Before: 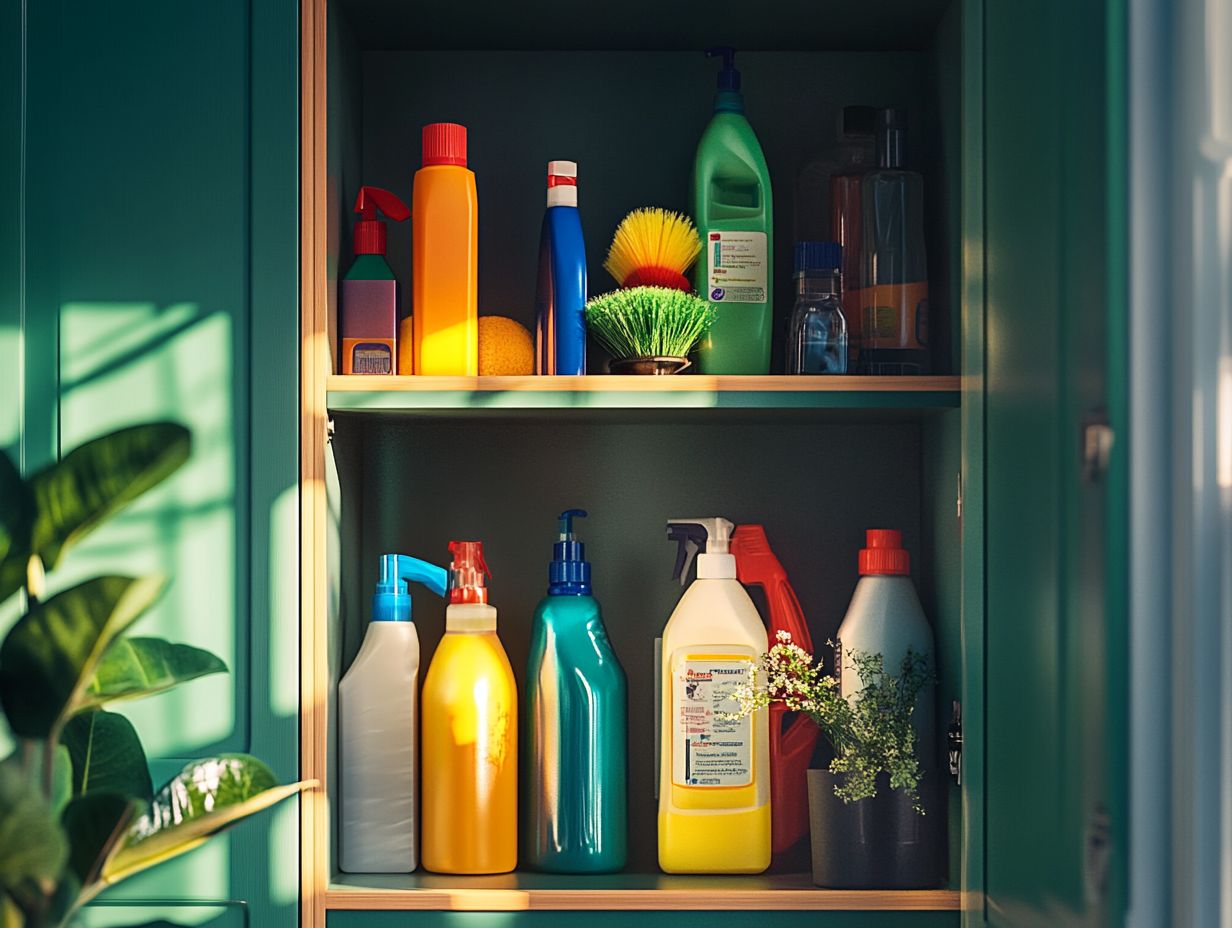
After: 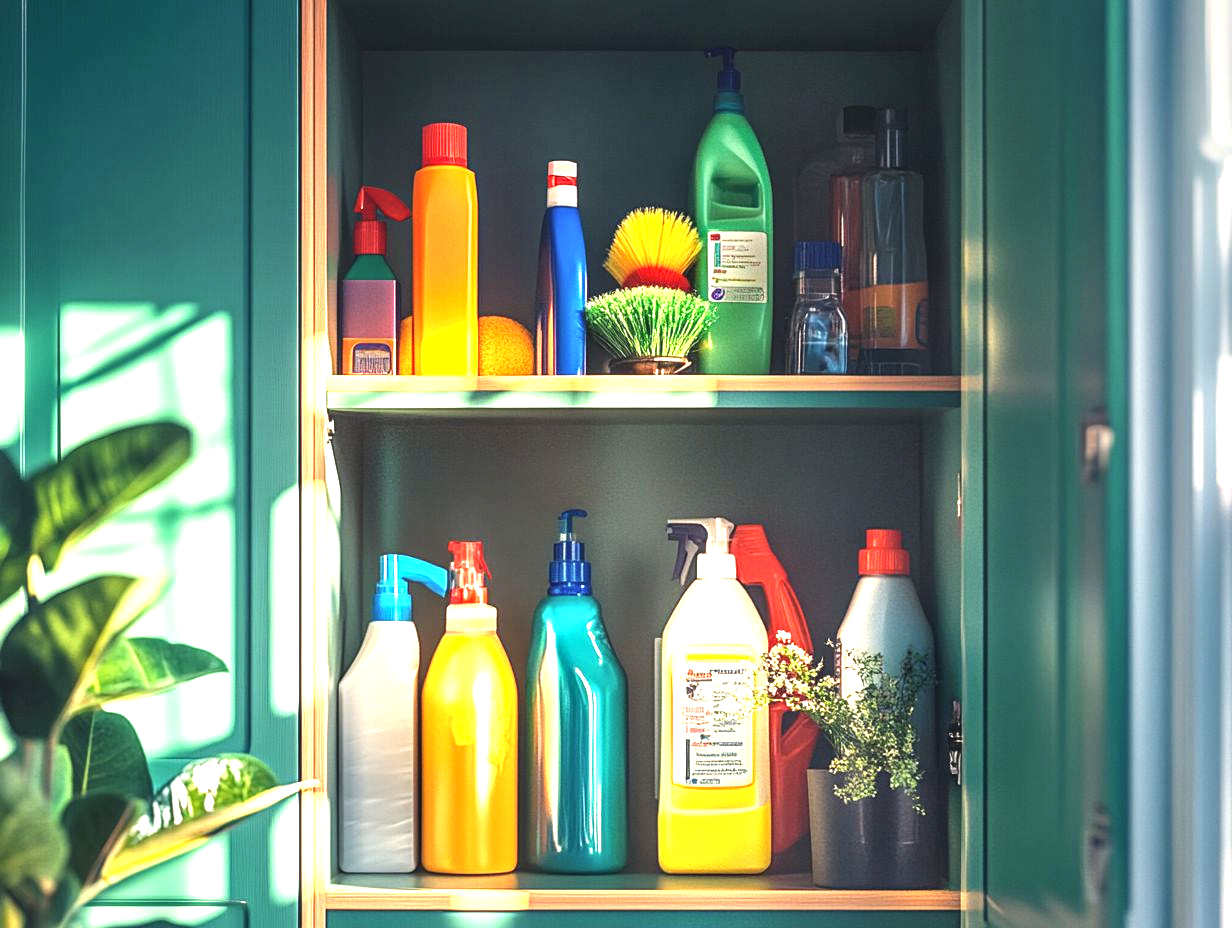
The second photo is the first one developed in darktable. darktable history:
exposure: black level correction -0.002, exposure 1.35 EV, compensate highlight preservation false
rgb levels: preserve colors max RGB
white balance: red 1.004, blue 1.024
local contrast: on, module defaults
